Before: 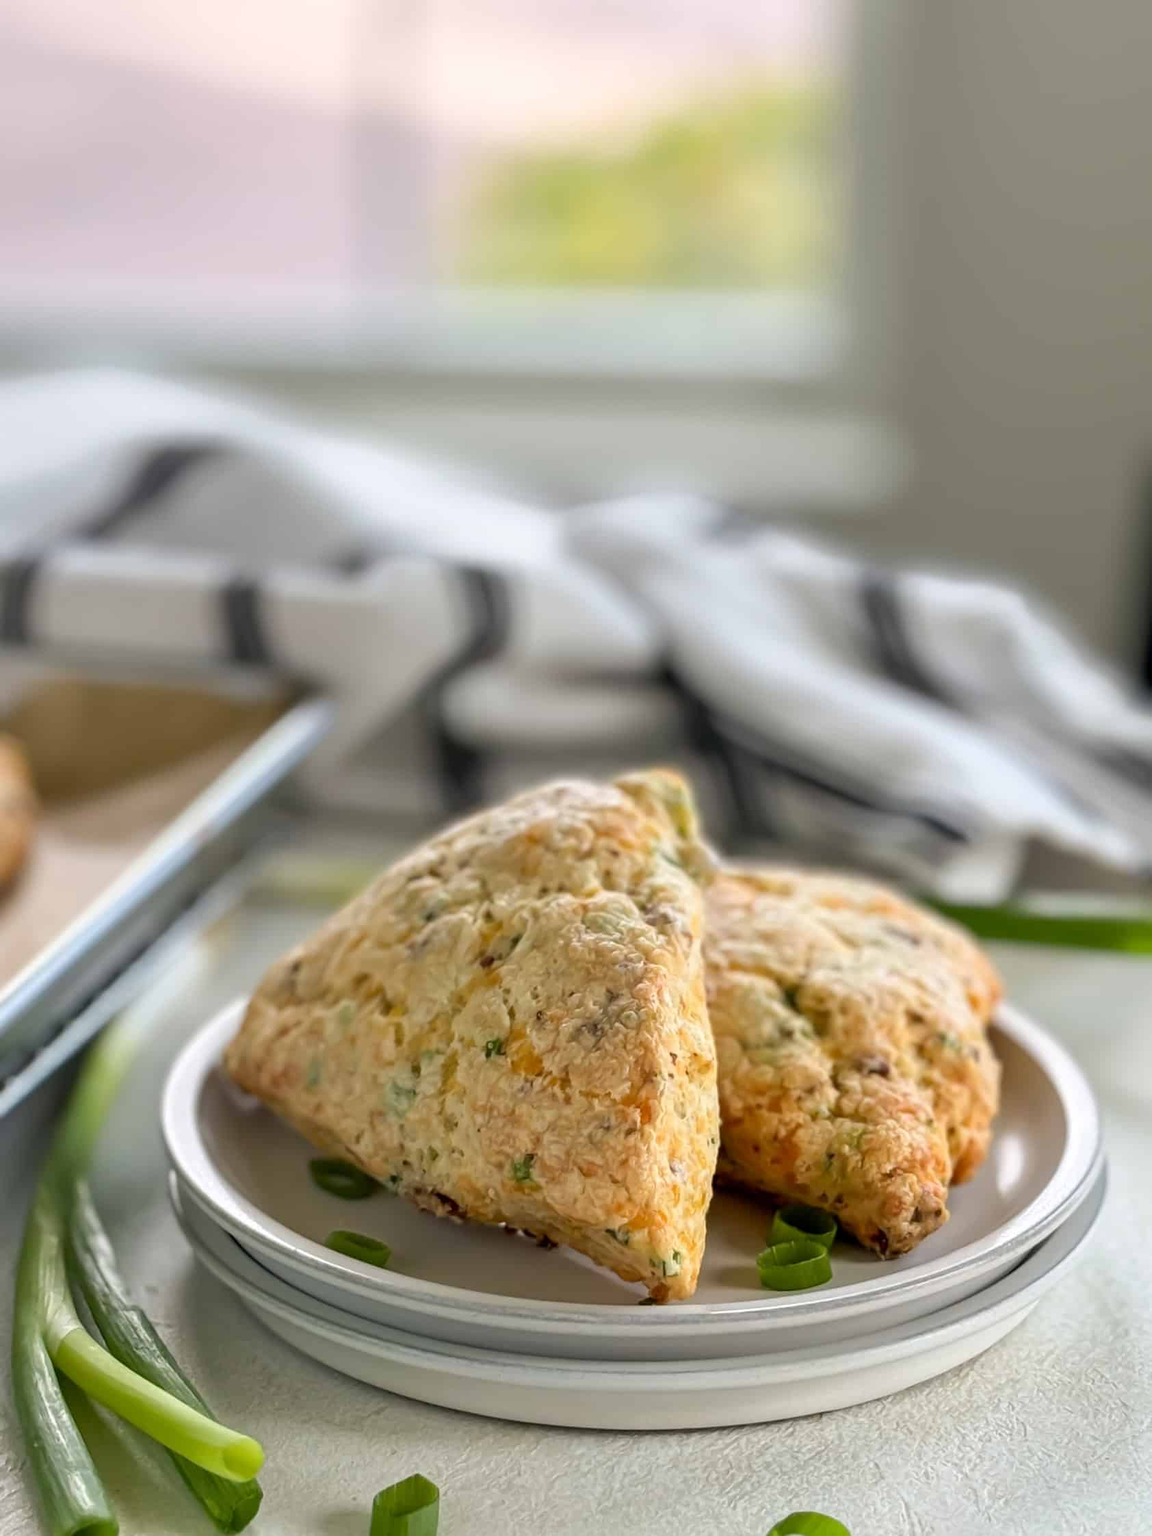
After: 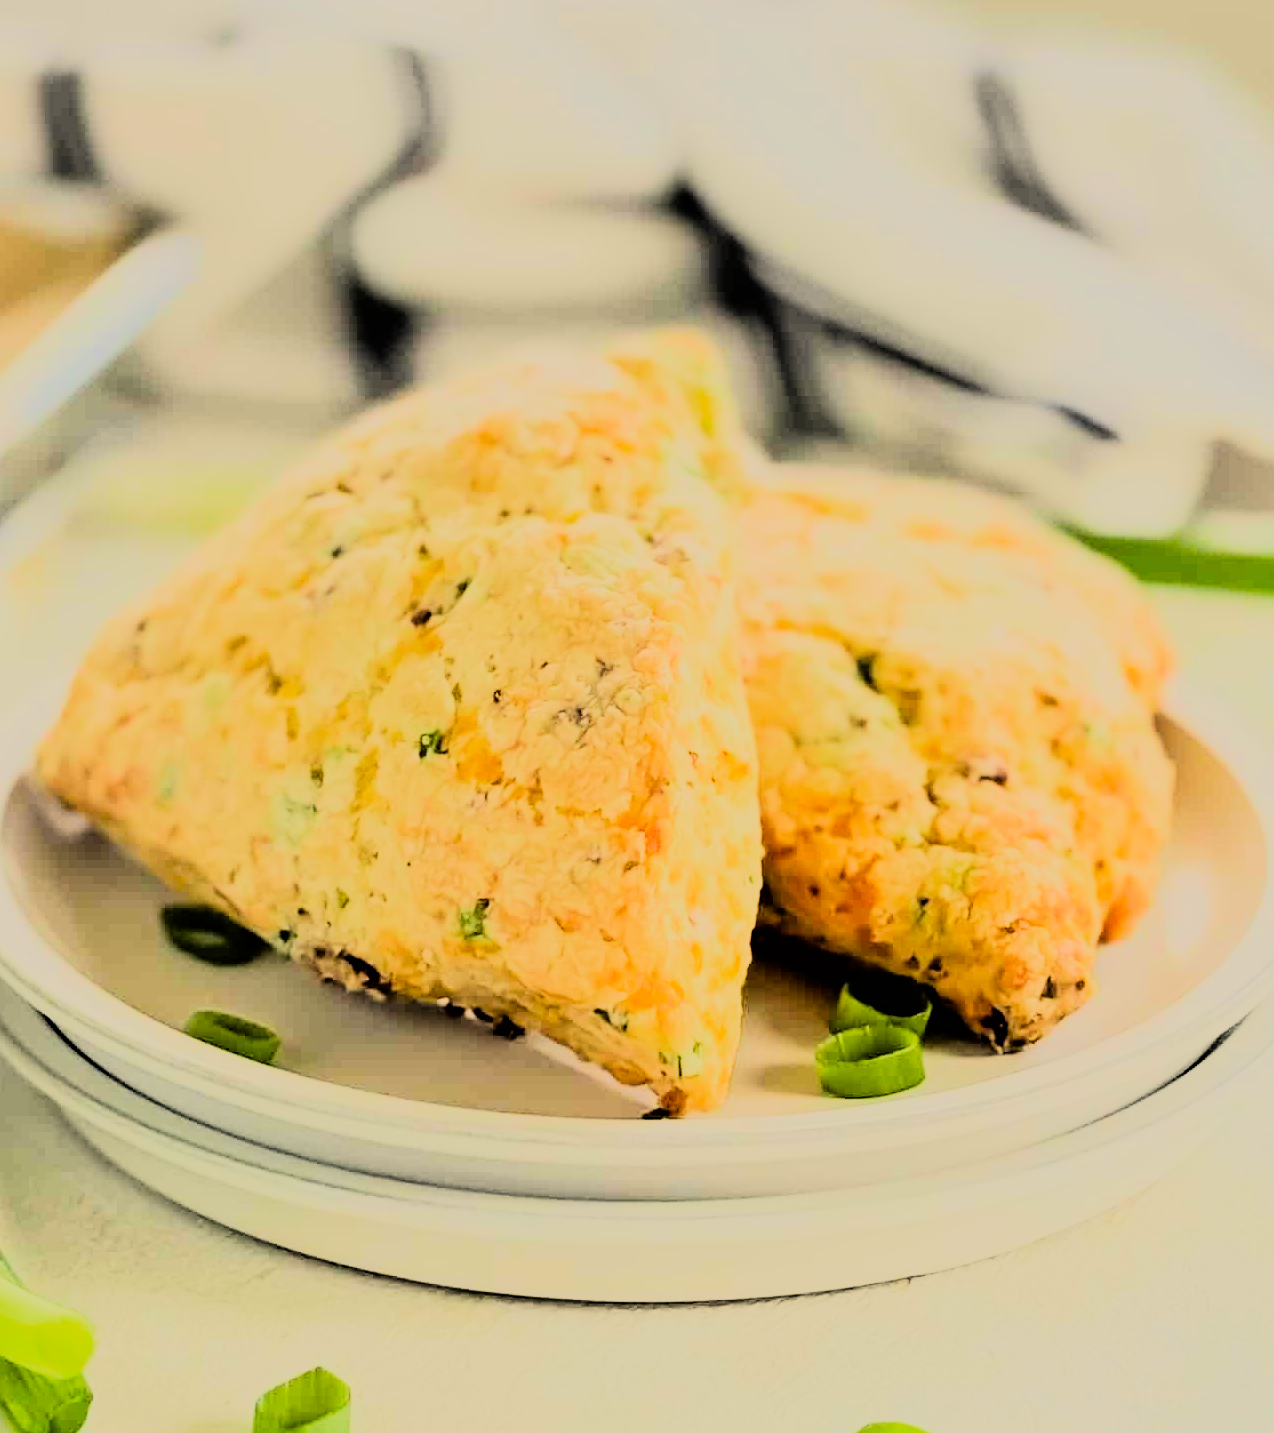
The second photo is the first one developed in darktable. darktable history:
contrast equalizer: octaves 7, y [[0.5, 0.502, 0.506, 0.511, 0.52, 0.537], [0.5 ×6], [0.505, 0.509, 0.518, 0.534, 0.553, 0.561], [0 ×6], [0 ×6]]
filmic rgb: black relative exposure -7.15 EV, white relative exposure 5.36 EV, hardness 3.02, color science v6 (2022)
color correction: highlights a* 1.39, highlights b* 17.83
crop and rotate: left 17.299%, top 35.115%, right 7.015%, bottom 1.024%
tone equalizer: on, module defaults
exposure: black level correction 0, exposure 0.7 EV, compensate highlight preservation false
rgb curve: curves: ch0 [(0, 0) (0.21, 0.15) (0.24, 0.21) (0.5, 0.75) (0.75, 0.96) (0.89, 0.99) (1, 1)]; ch1 [(0, 0.02) (0.21, 0.13) (0.25, 0.2) (0.5, 0.67) (0.75, 0.9) (0.89, 0.97) (1, 1)]; ch2 [(0, 0.02) (0.21, 0.13) (0.25, 0.2) (0.5, 0.67) (0.75, 0.9) (0.89, 0.97) (1, 1)], compensate middle gray true
